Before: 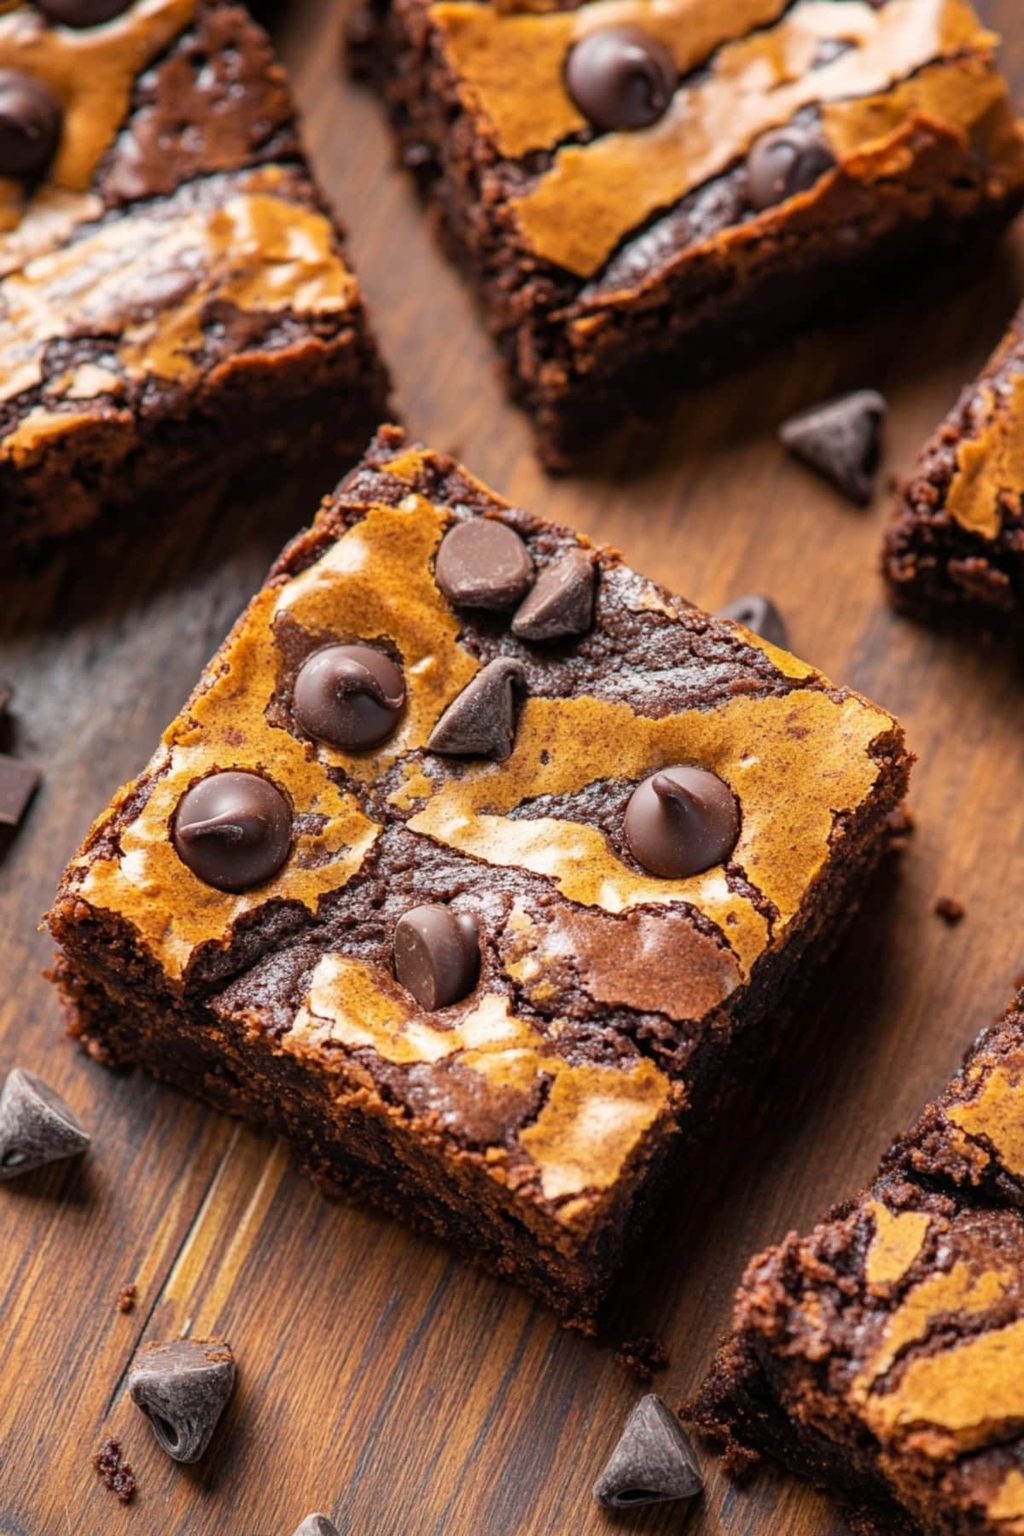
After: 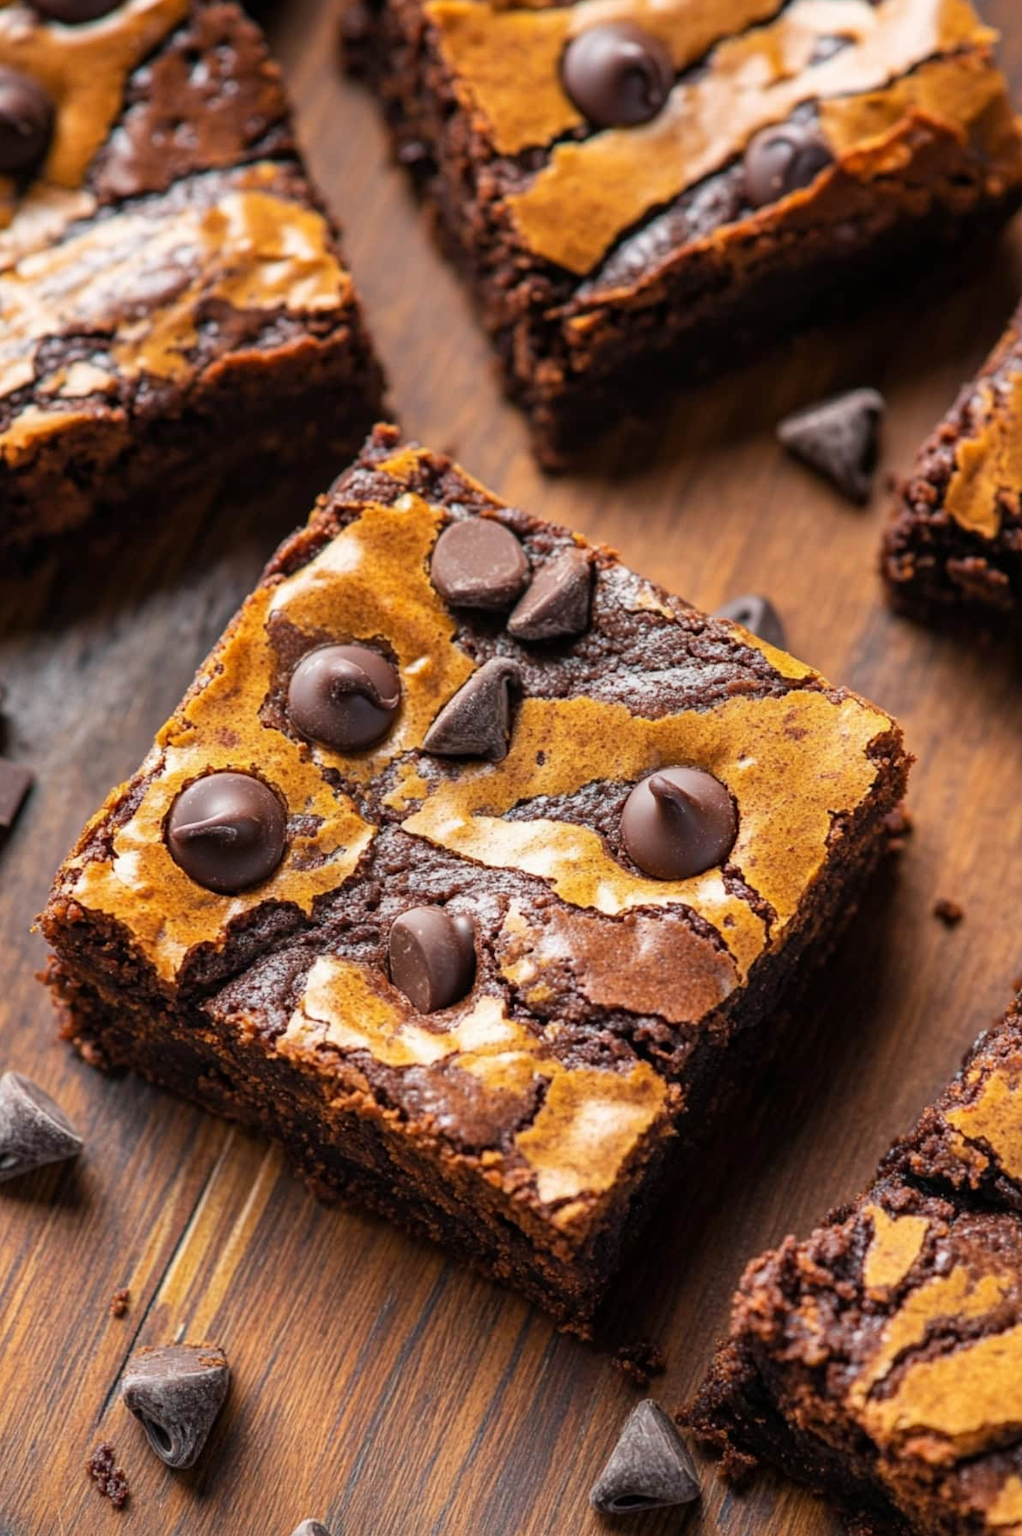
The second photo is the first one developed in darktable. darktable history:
crop and rotate: left 0.786%, top 0.279%, bottom 0.348%
